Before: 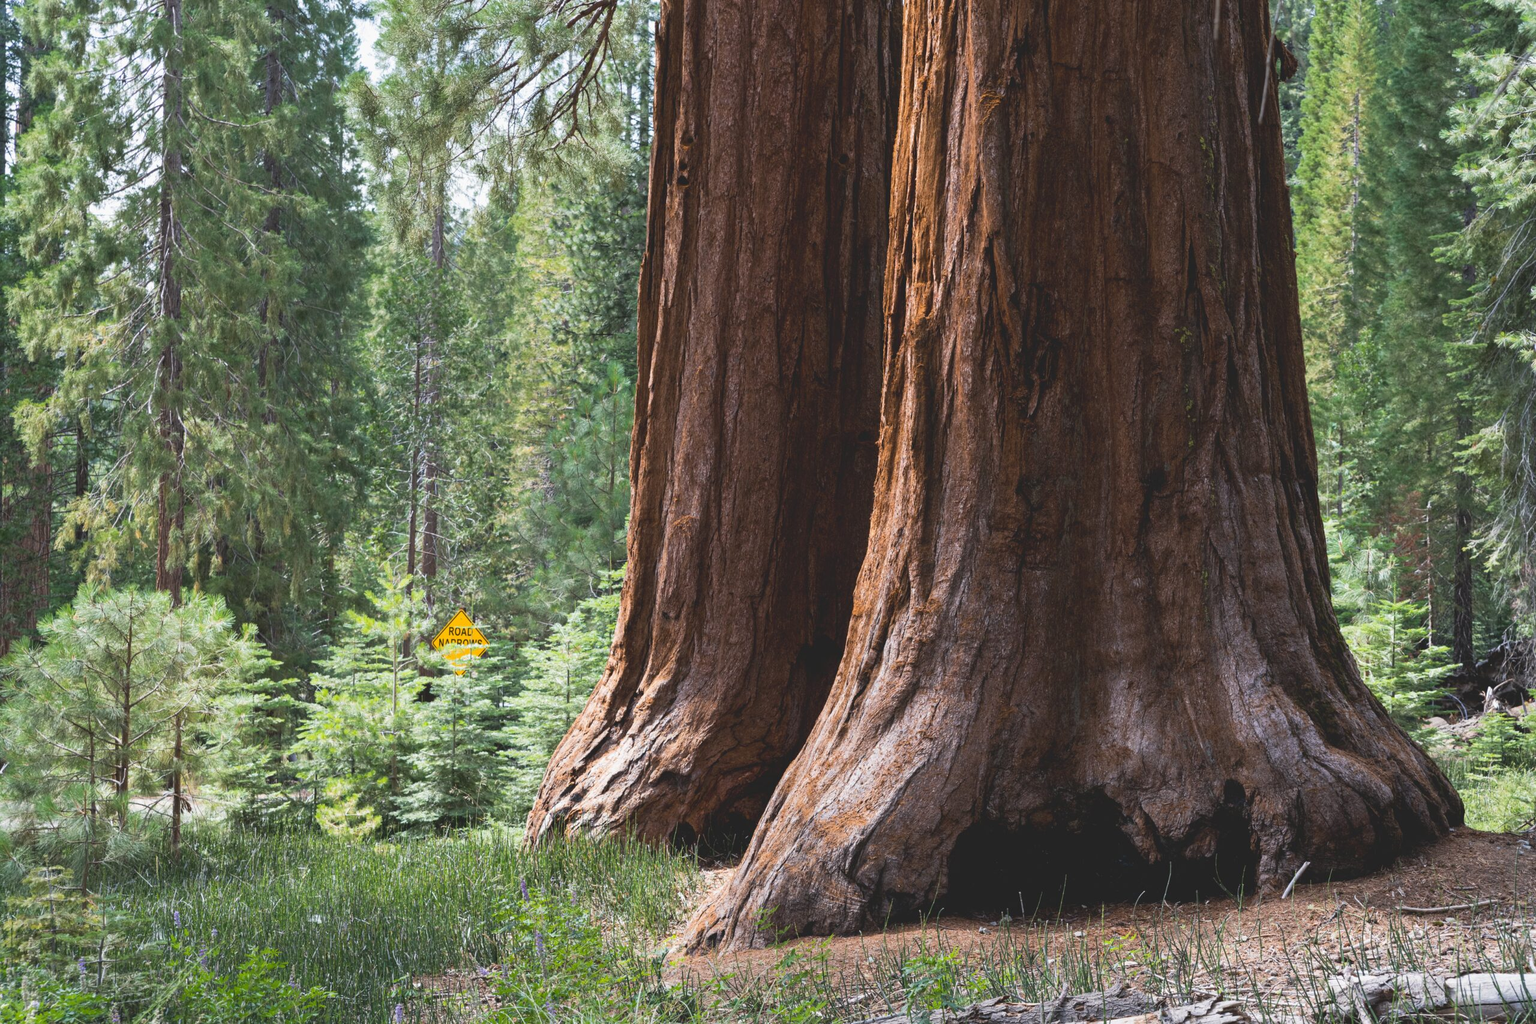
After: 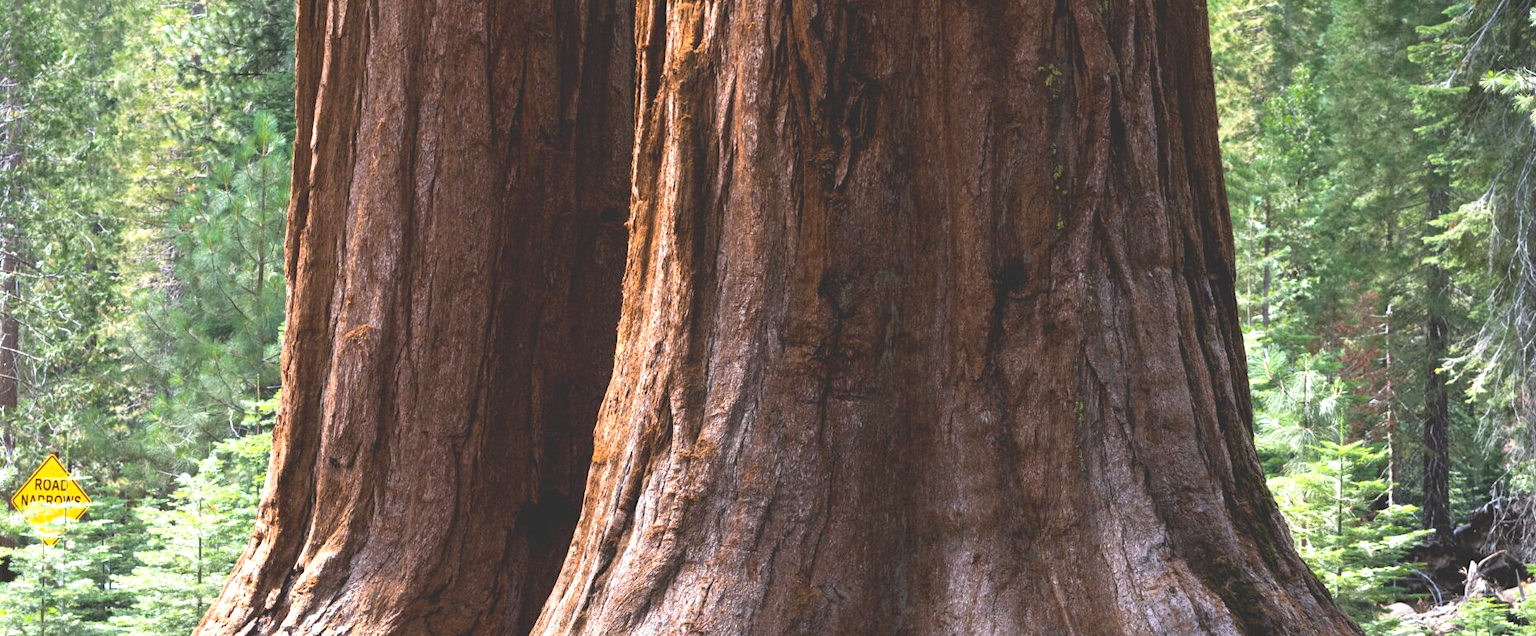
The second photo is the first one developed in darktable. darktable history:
exposure: black level correction 0, exposure 0.696 EV, compensate highlight preservation false
crop and rotate: left 27.587%, top 27.447%, bottom 27.525%
